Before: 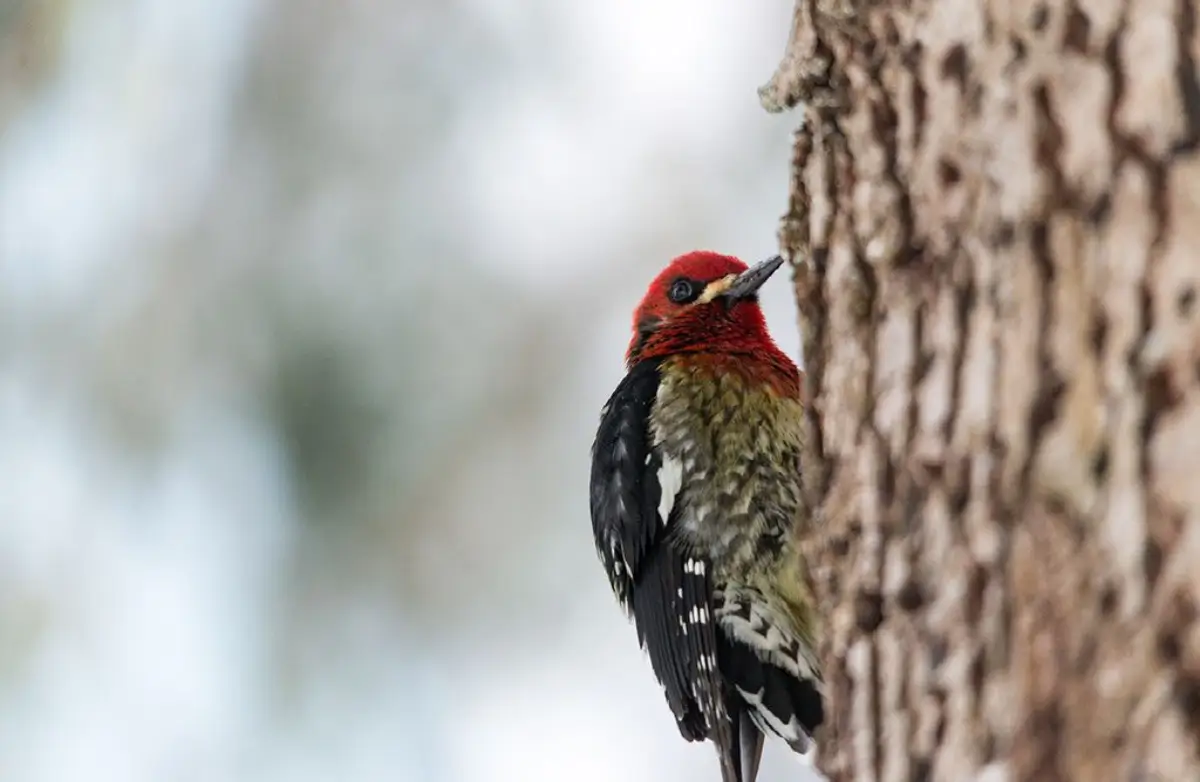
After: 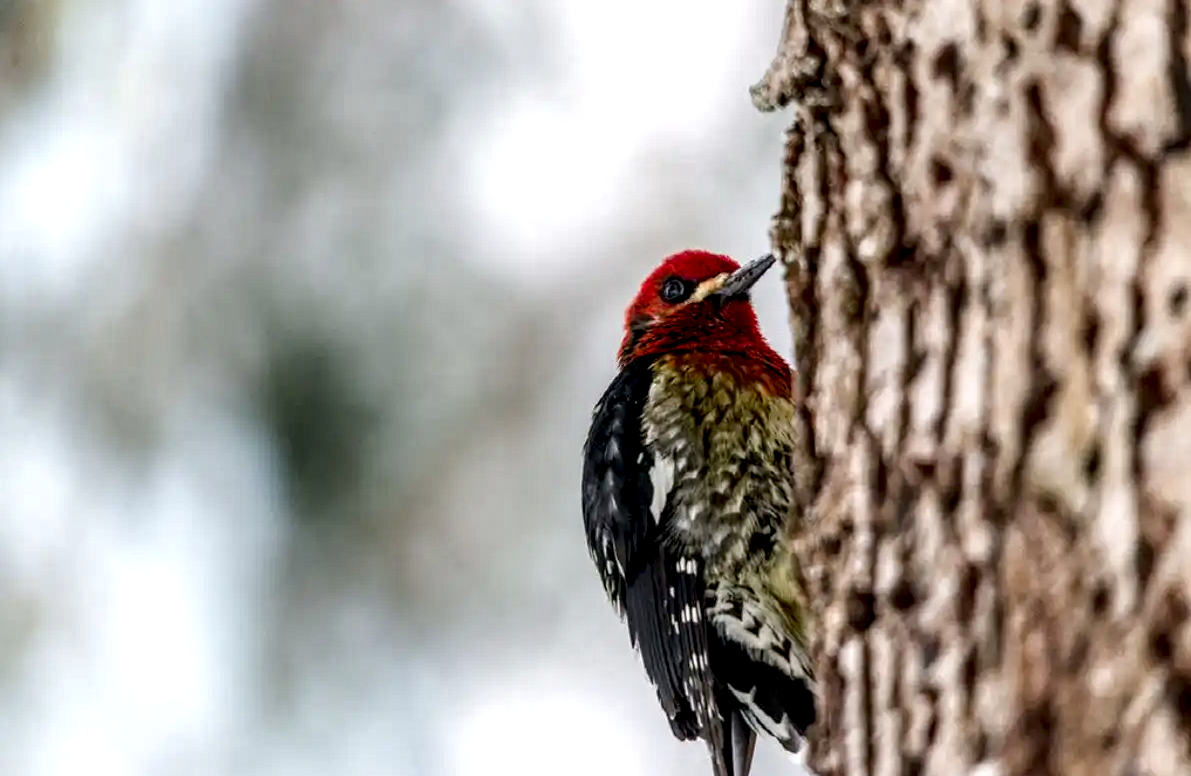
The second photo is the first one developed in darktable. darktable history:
local contrast: highlights 17%, detail 188%
color balance rgb: power › hue 73.26°, highlights gain › chroma 0.191%, highlights gain › hue 332.27°, perceptual saturation grading › global saturation 20%, perceptual saturation grading › highlights -25.719%, perceptual saturation grading › shadows 25.003%
crop and rotate: left 0.697%, top 0.225%, bottom 0.416%
